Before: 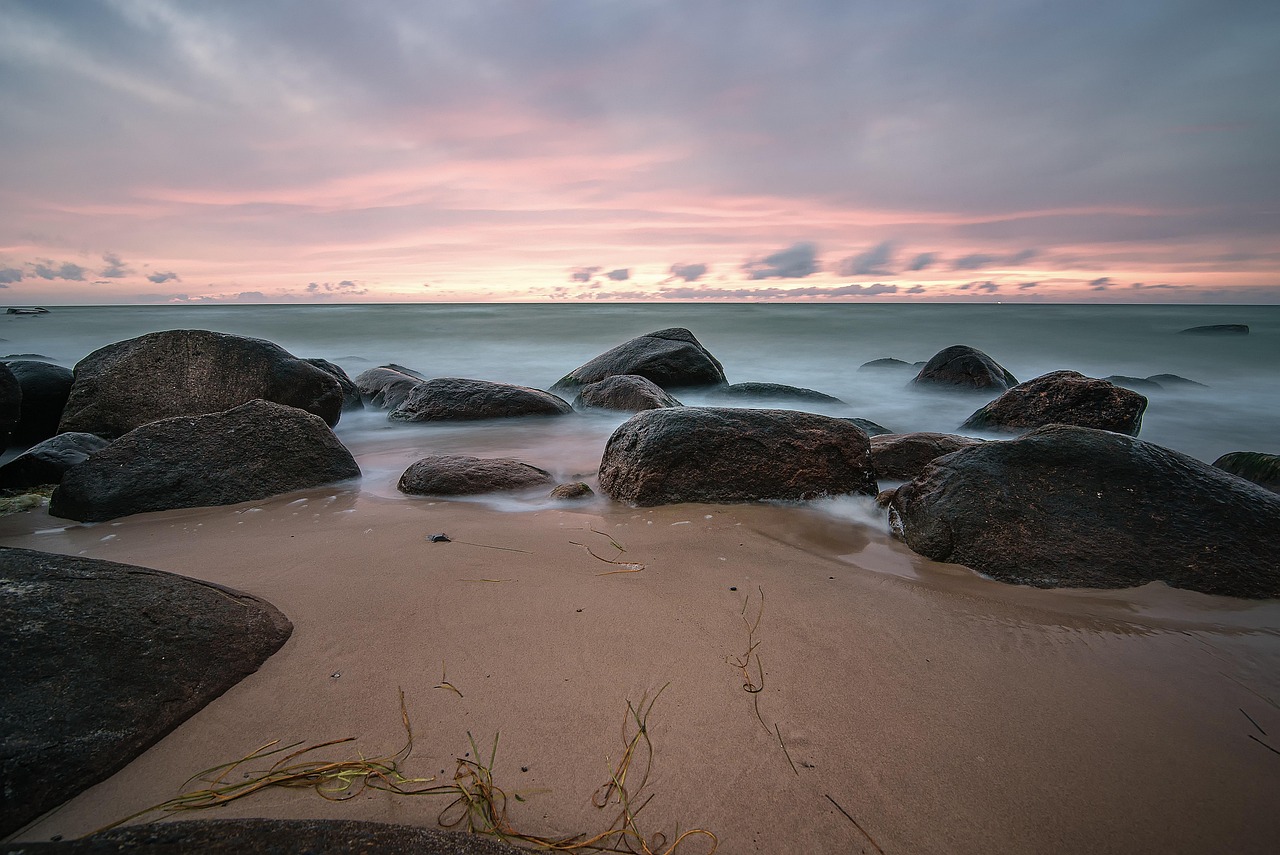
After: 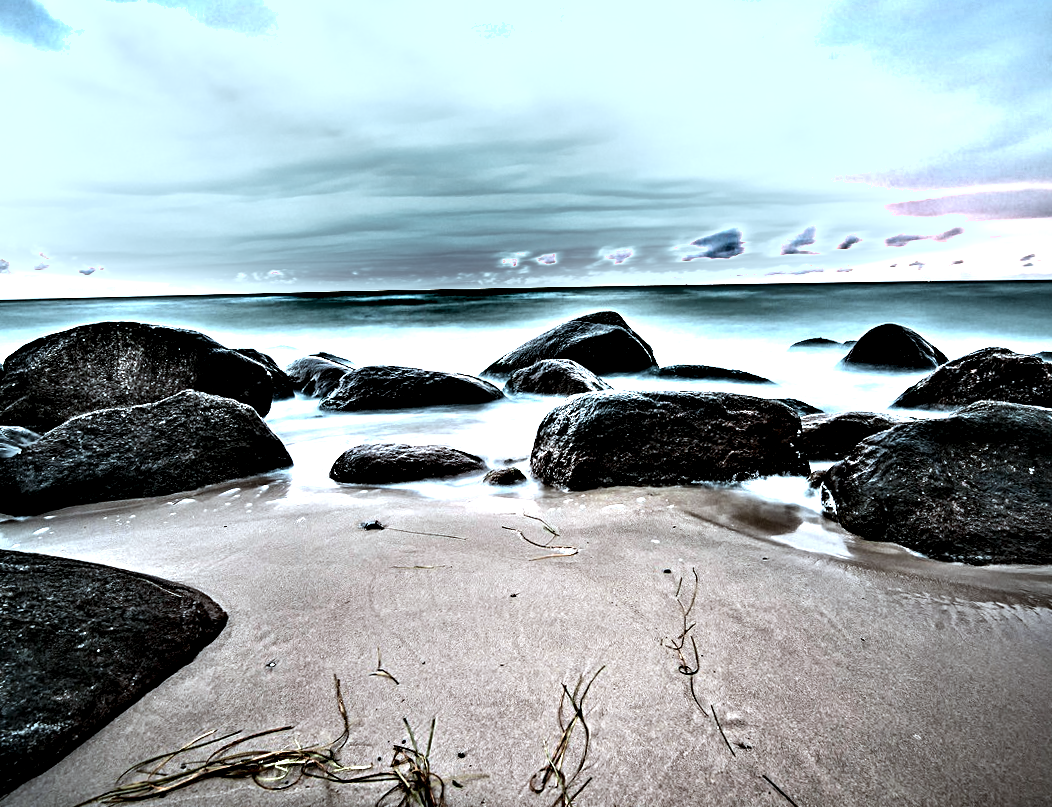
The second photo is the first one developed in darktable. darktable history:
crop and rotate: angle 1°, left 4.281%, top 0.642%, right 11.383%, bottom 2.486%
tone equalizer: -8 EV -1.08 EV, -7 EV -1.01 EV, -6 EV -0.867 EV, -5 EV -0.578 EV, -3 EV 0.578 EV, -2 EV 0.867 EV, -1 EV 1.01 EV, +0 EV 1.08 EV, edges refinement/feathering 500, mask exposure compensation -1.57 EV, preserve details no
contrast equalizer: octaves 7, y [[0.48, 0.654, 0.731, 0.706, 0.772, 0.382], [0.55 ×6], [0 ×6], [0 ×6], [0 ×6]]
exposure: black level correction 0, exposure 0.7 EV, compensate exposure bias true, compensate highlight preservation false
shadows and highlights: radius 44.78, white point adjustment 6.64, compress 79.65%, highlights color adjustment 78.42%, soften with gaussian
color correction: highlights a* -12.64, highlights b* -18.1, saturation 0.7
